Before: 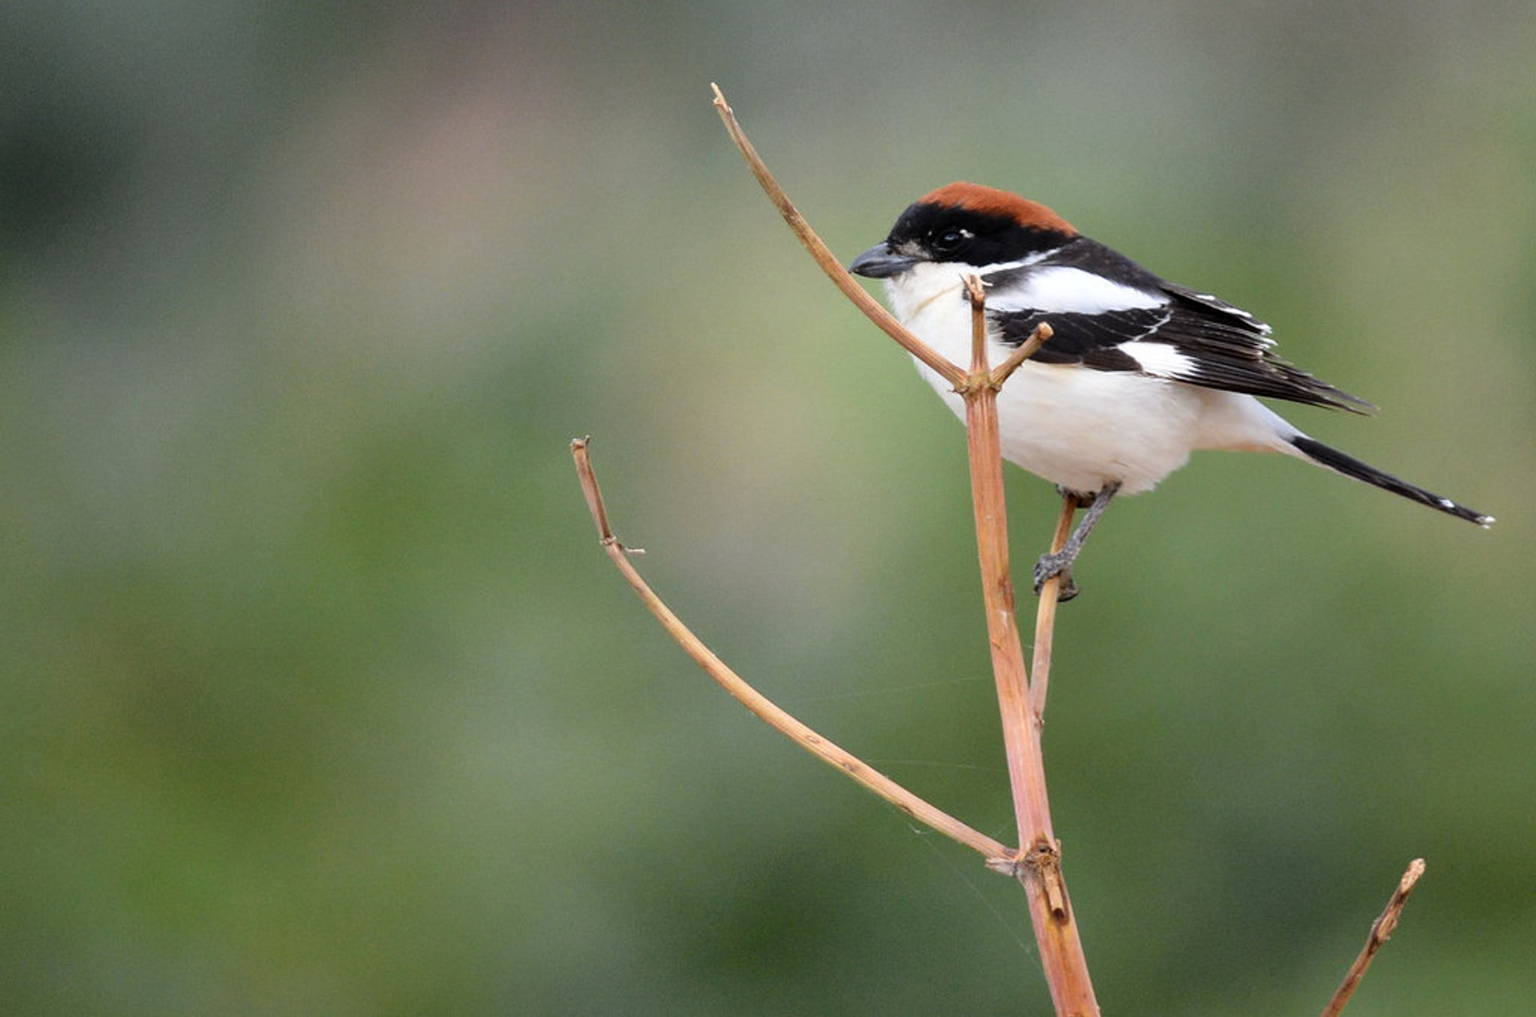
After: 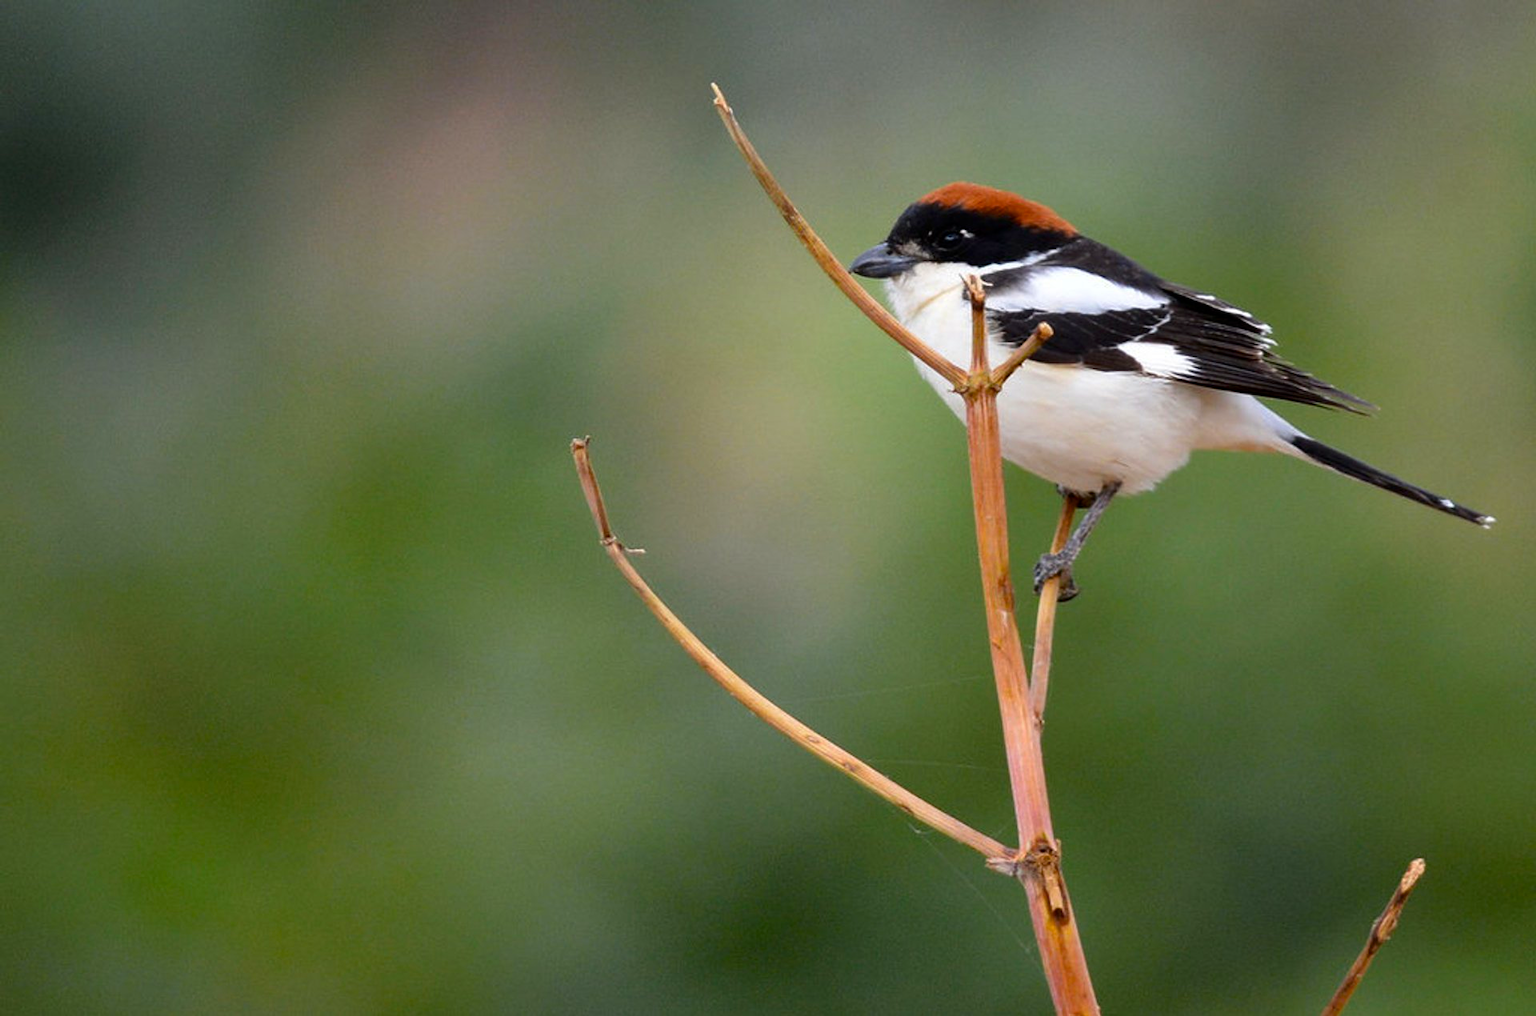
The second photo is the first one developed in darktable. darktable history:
color balance rgb: perceptual saturation grading › global saturation 20%, global vibrance 20%
contrast brightness saturation: brightness -0.09
